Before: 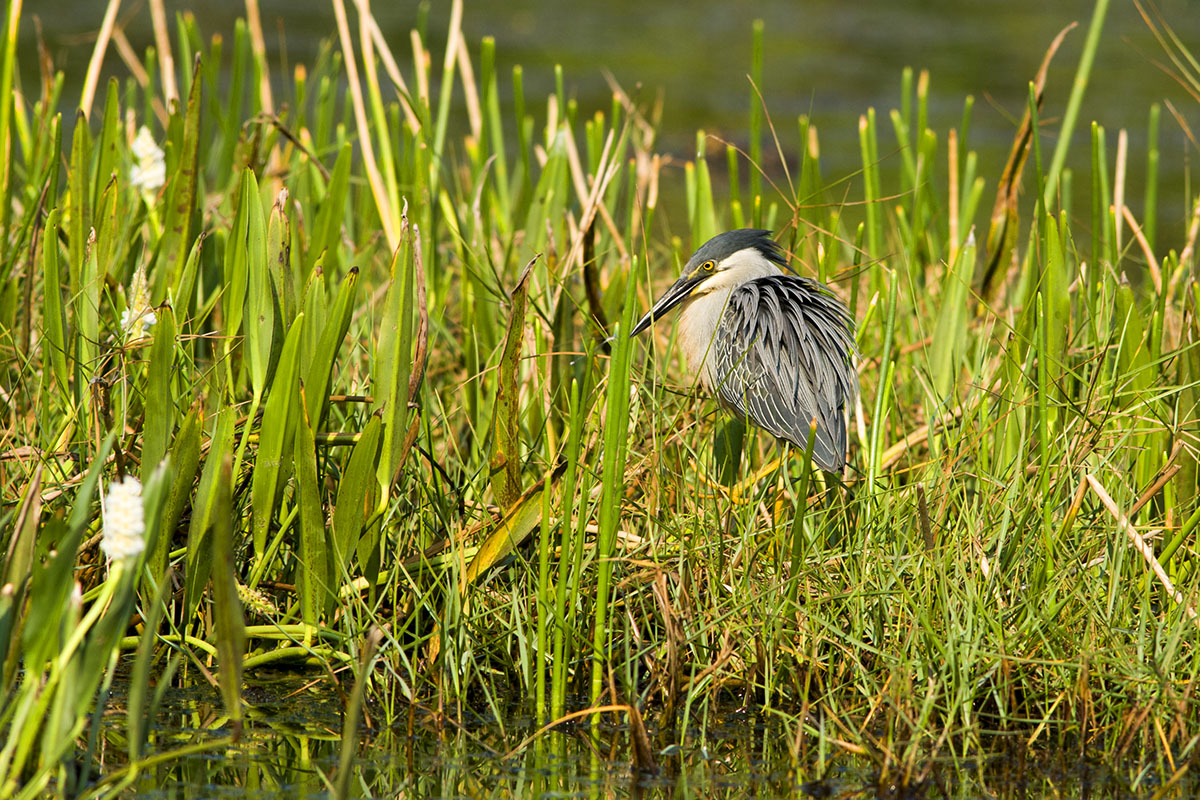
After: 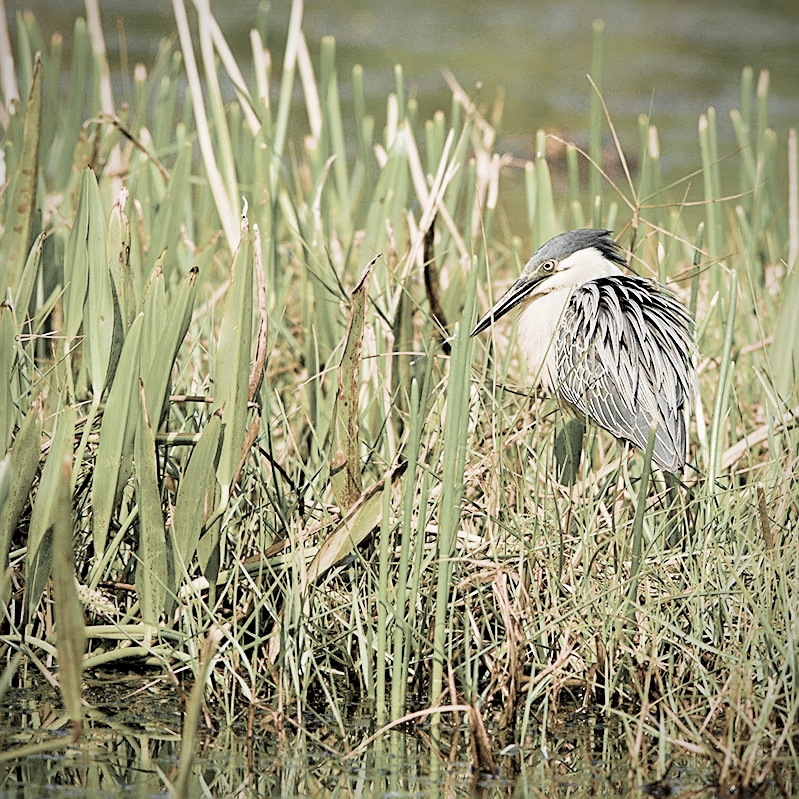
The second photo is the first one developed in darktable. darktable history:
sharpen: on, module defaults
color zones: curves: ch0 [(0, 0.613) (0.01, 0.613) (0.245, 0.448) (0.498, 0.529) (0.642, 0.665) (0.879, 0.777) (0.99, 0.613)]; ch1 [(0, 0.035) (0.121, 0.189) (0.259, 0.197) (0.415, 0.061) (0.589, 0.022) (0.732, 0.022) (0.857, 0.026) (0.991, 0.053)]
crop and rotate: left 13.361%, right 20.041%
filmic rgb: black relative exposure -7.65 EV, white relative exposure 4.56 EV, hardness 3.61
exposure: black level correction 0, exposure 1.471 EV, compensate exposure bias true, compensate highlight preservation false
color balance rgb: perceptual saturation grading › global saturation 20%, perceptual saturation grading › highlights -24.714%, perceptual saturation grading › shadows 23.992%, global vibrance 20%
vignetting: fall-off radius 64.17%, saturation -0.016
